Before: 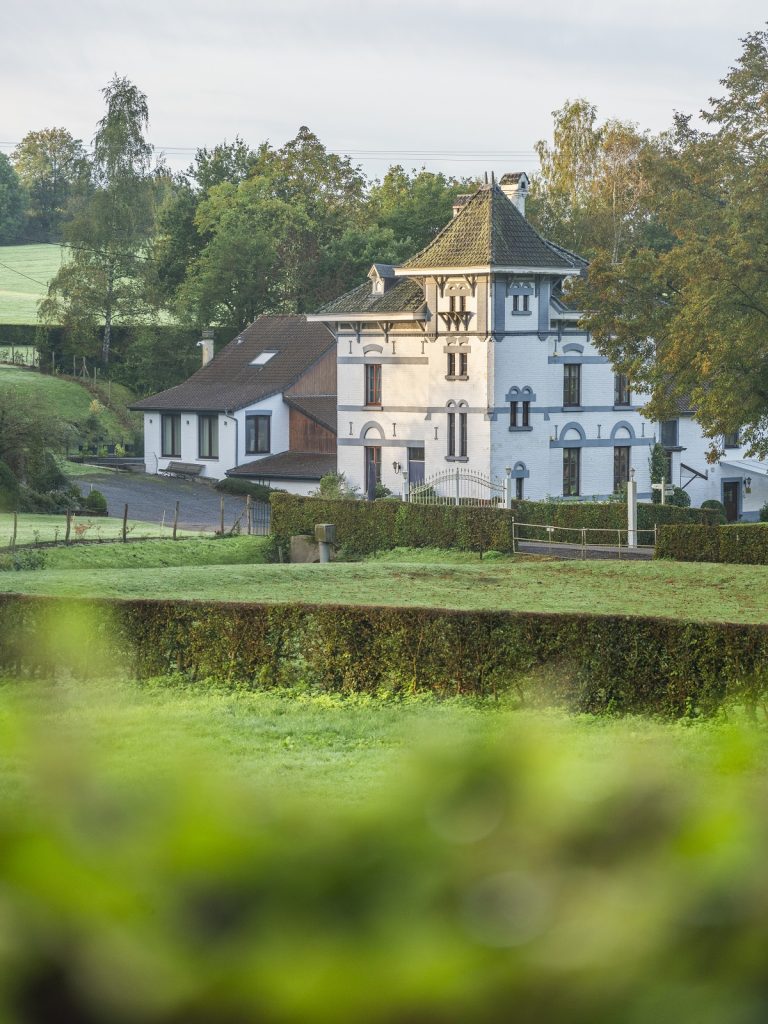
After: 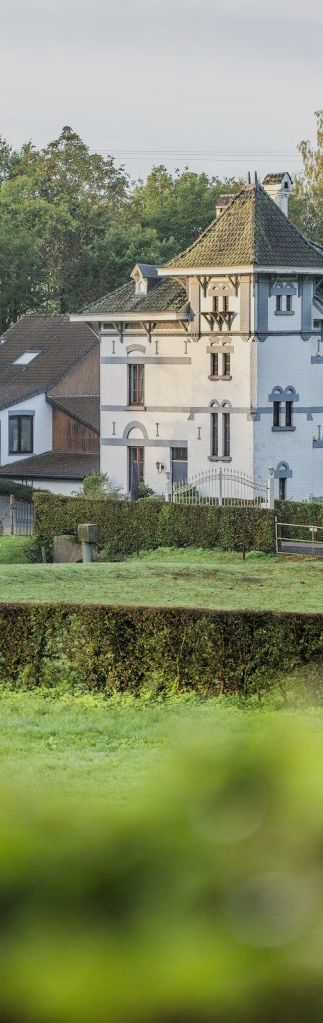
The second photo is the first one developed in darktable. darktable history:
crop: left 30.973%, right 26.944%
filmic rgb: black relative exposure -7.75 EV, white relative exposure 4.45 EV, threshold 3.04 EV, hardness 3.76, latitude 49.16%, contrast 1.101, contrast in shadows safe, enable highlight reconstruction true
color correction: highlights b* 0.024, saturation 0.985
shadows and highlights: shadows 37.4, highlights -27.91, soften with gaussian
